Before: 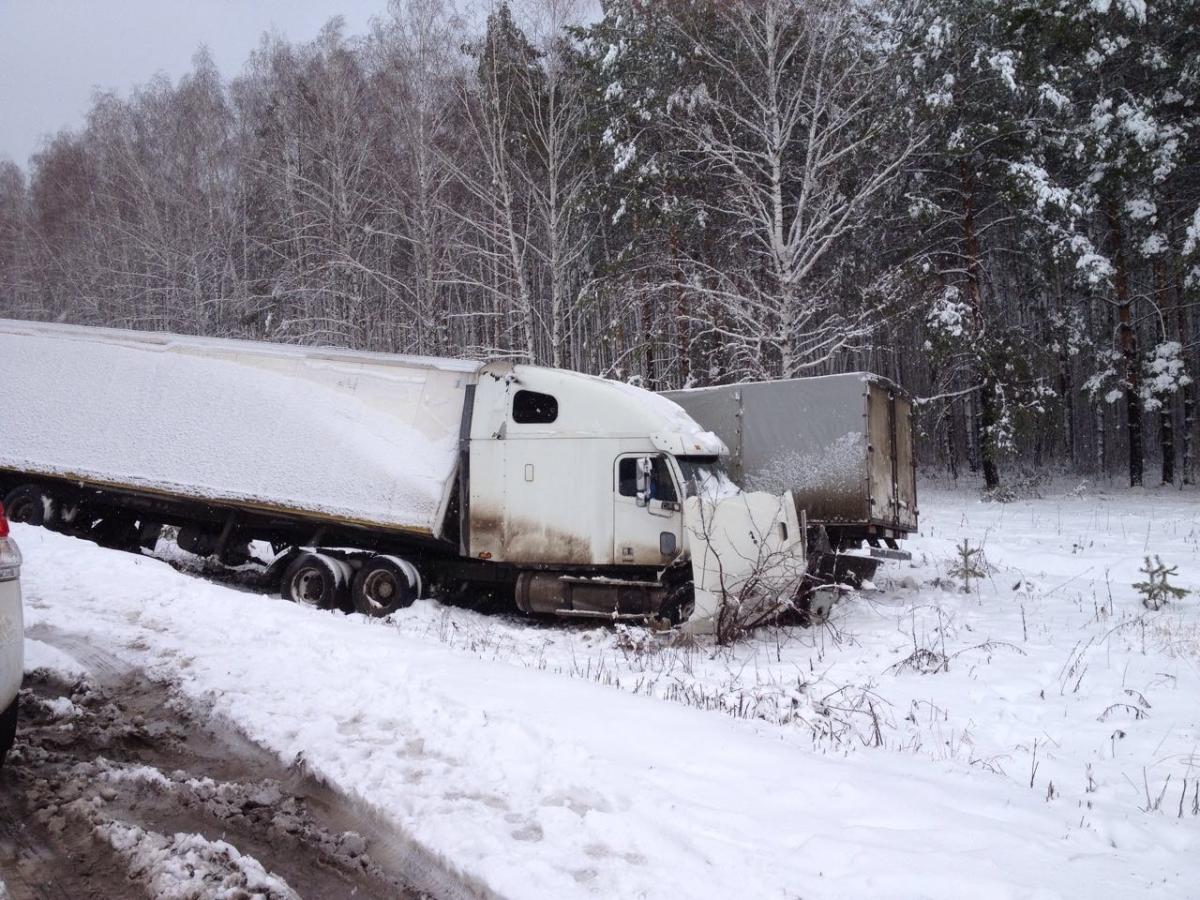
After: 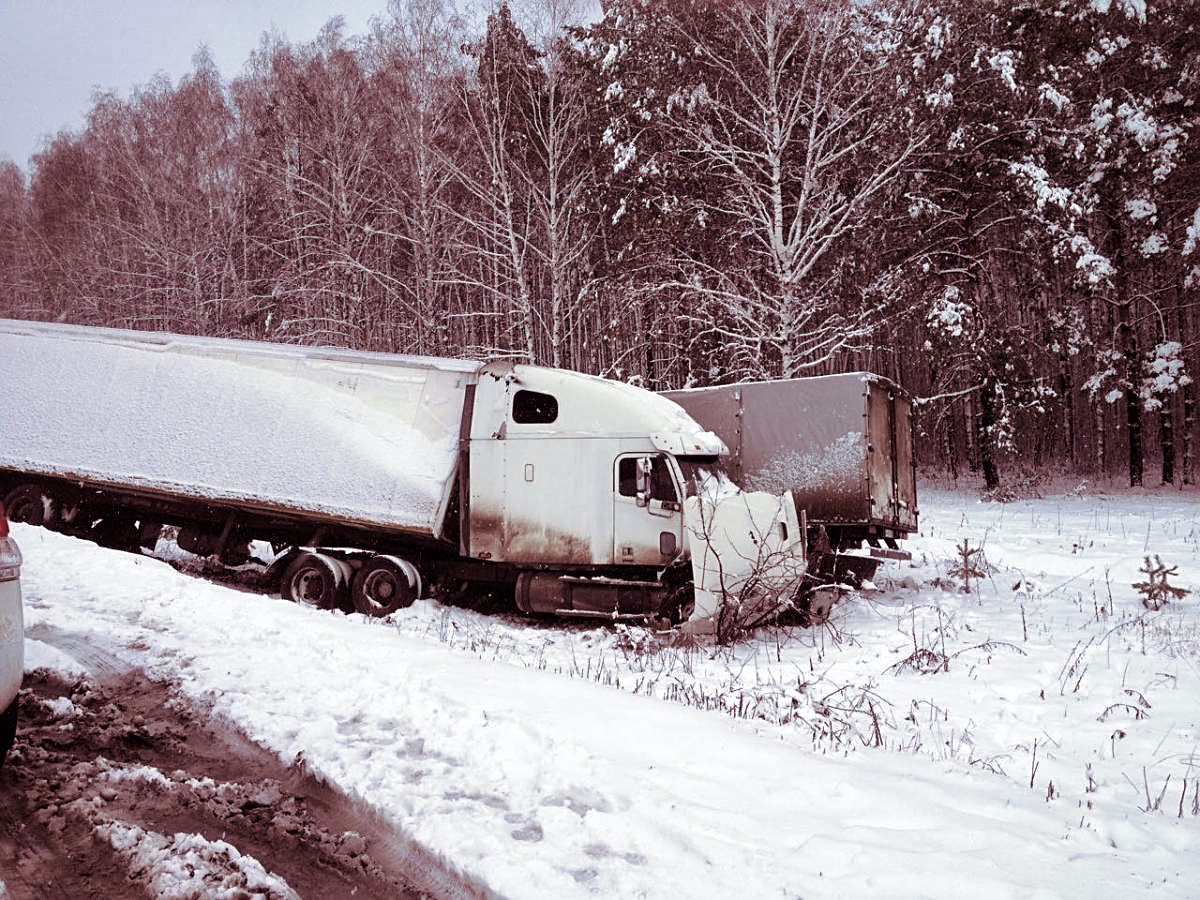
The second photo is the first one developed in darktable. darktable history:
local contrast: mode bilateral grid, contrast 25, coarseness 60, detail 151%, midtone range 0.2
split-toning: on, module defaults
sharpen: on, module defaults
